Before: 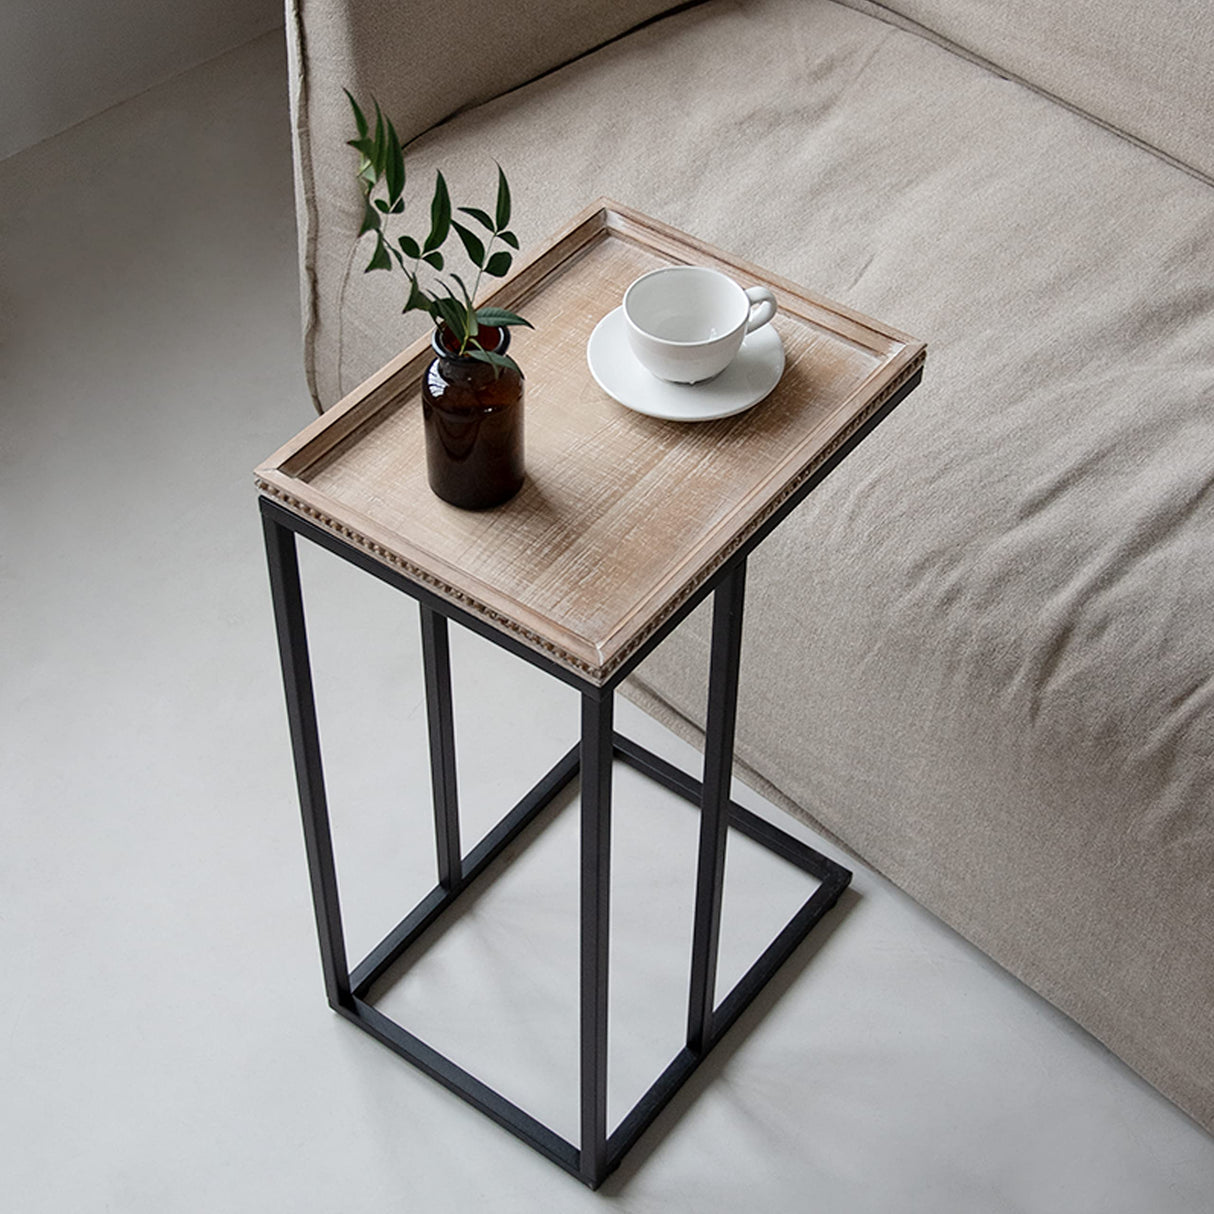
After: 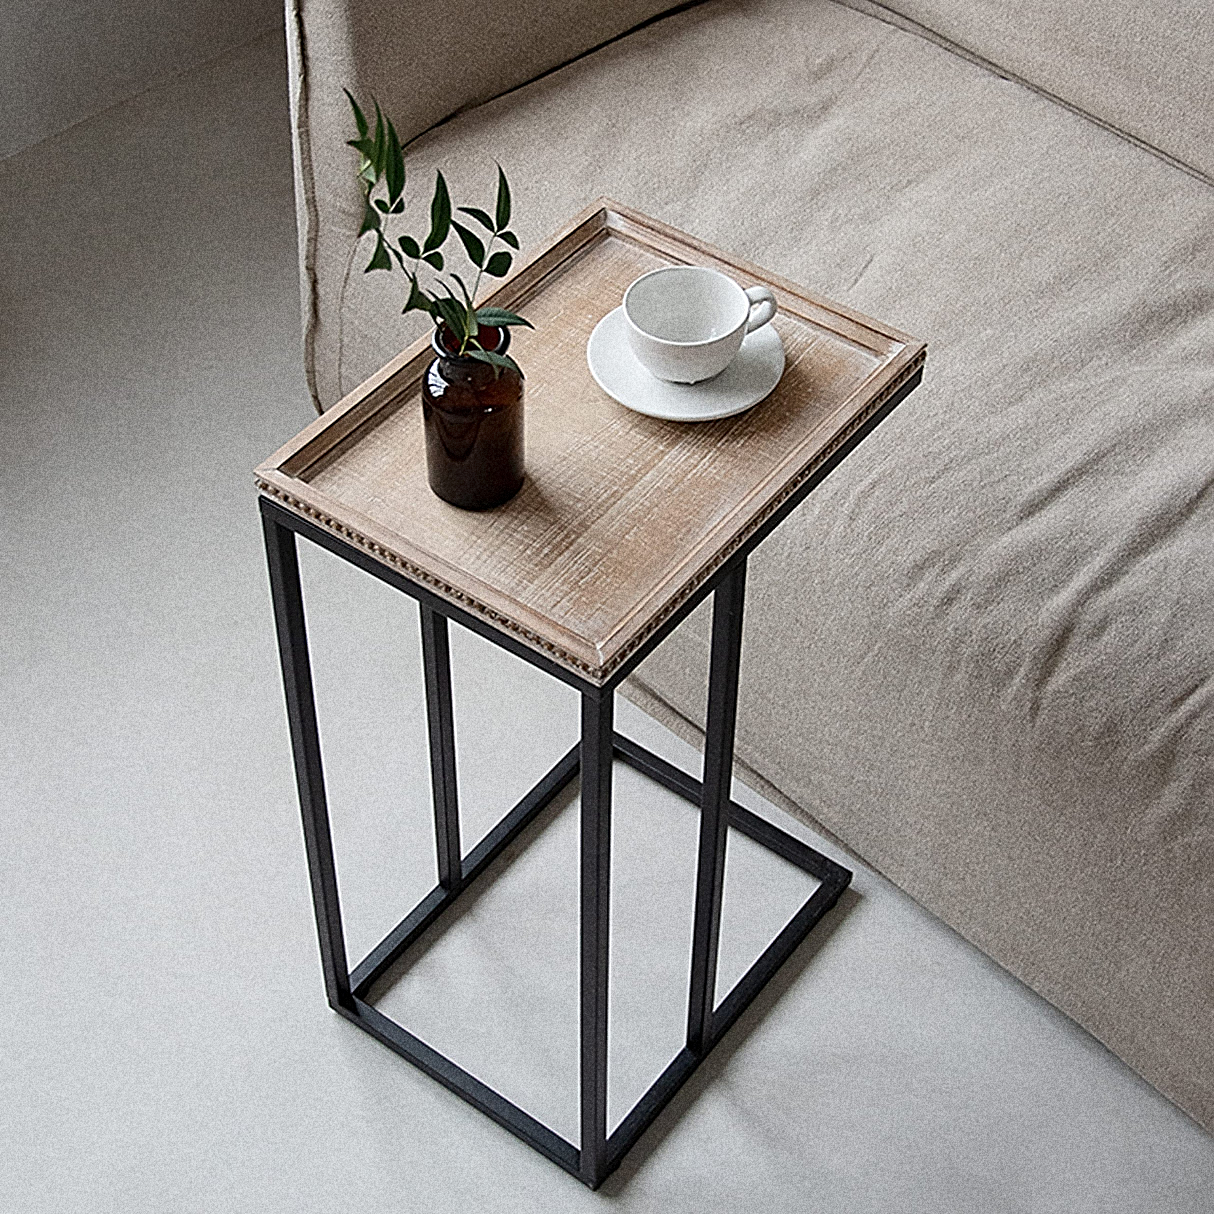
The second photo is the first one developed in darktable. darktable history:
sharpen: radius 2.531, amount 0.628
grain: coarseness 14.49 ISO, strength 48.04%, mid-tones bias 35%
